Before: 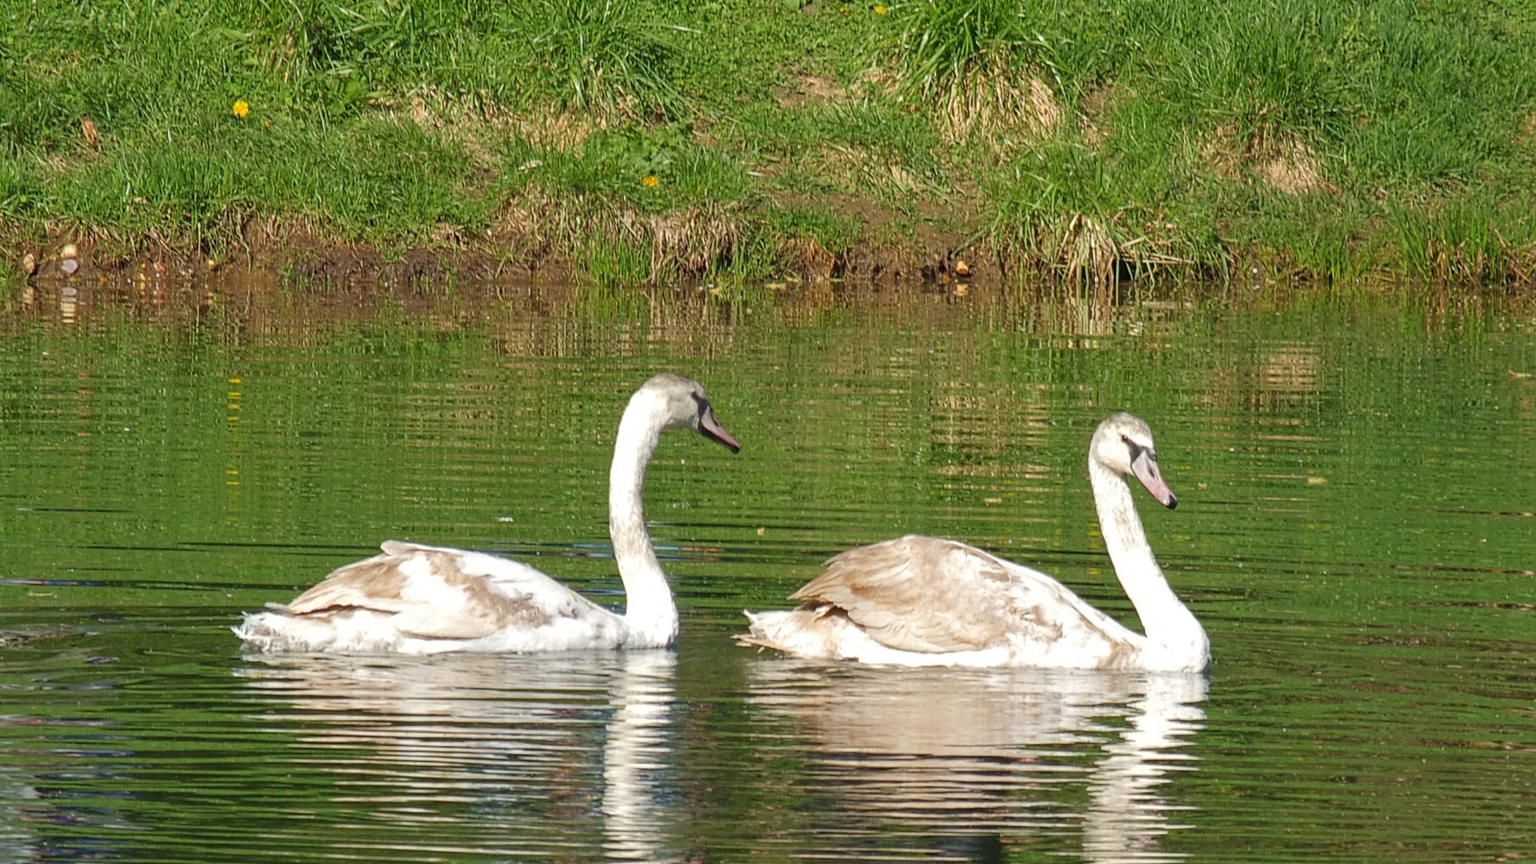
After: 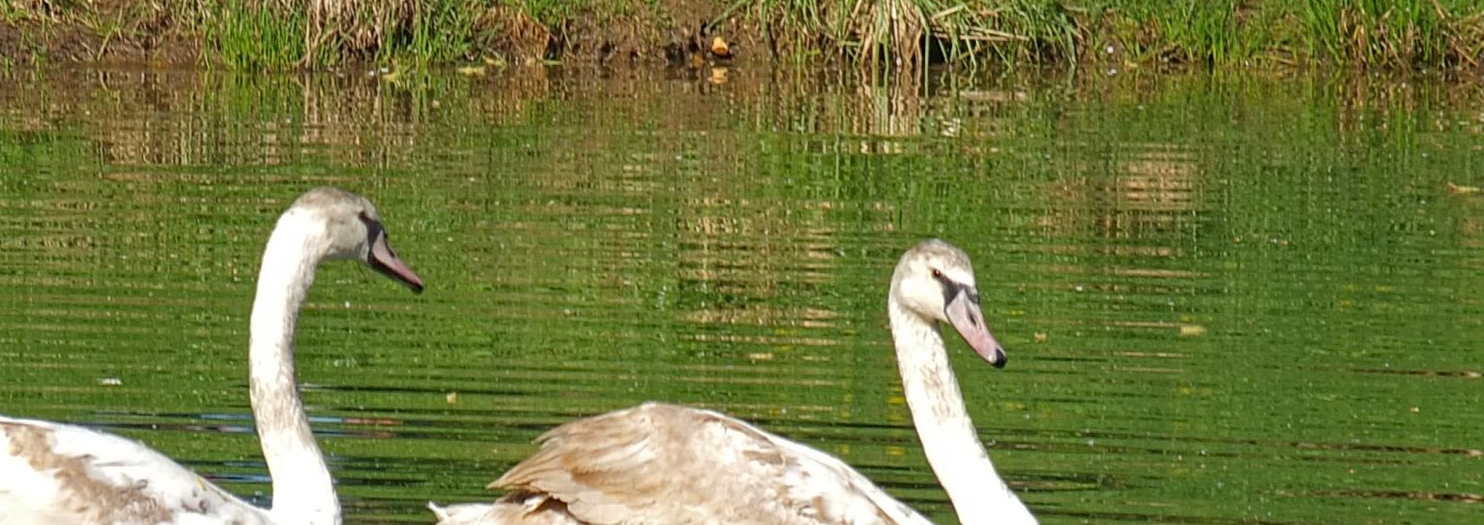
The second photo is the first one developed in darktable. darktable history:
crop and rotate: left 27.526%, top 27.047%, bottom 27.348%
haze removal: compatibility mode true, adaptive false
